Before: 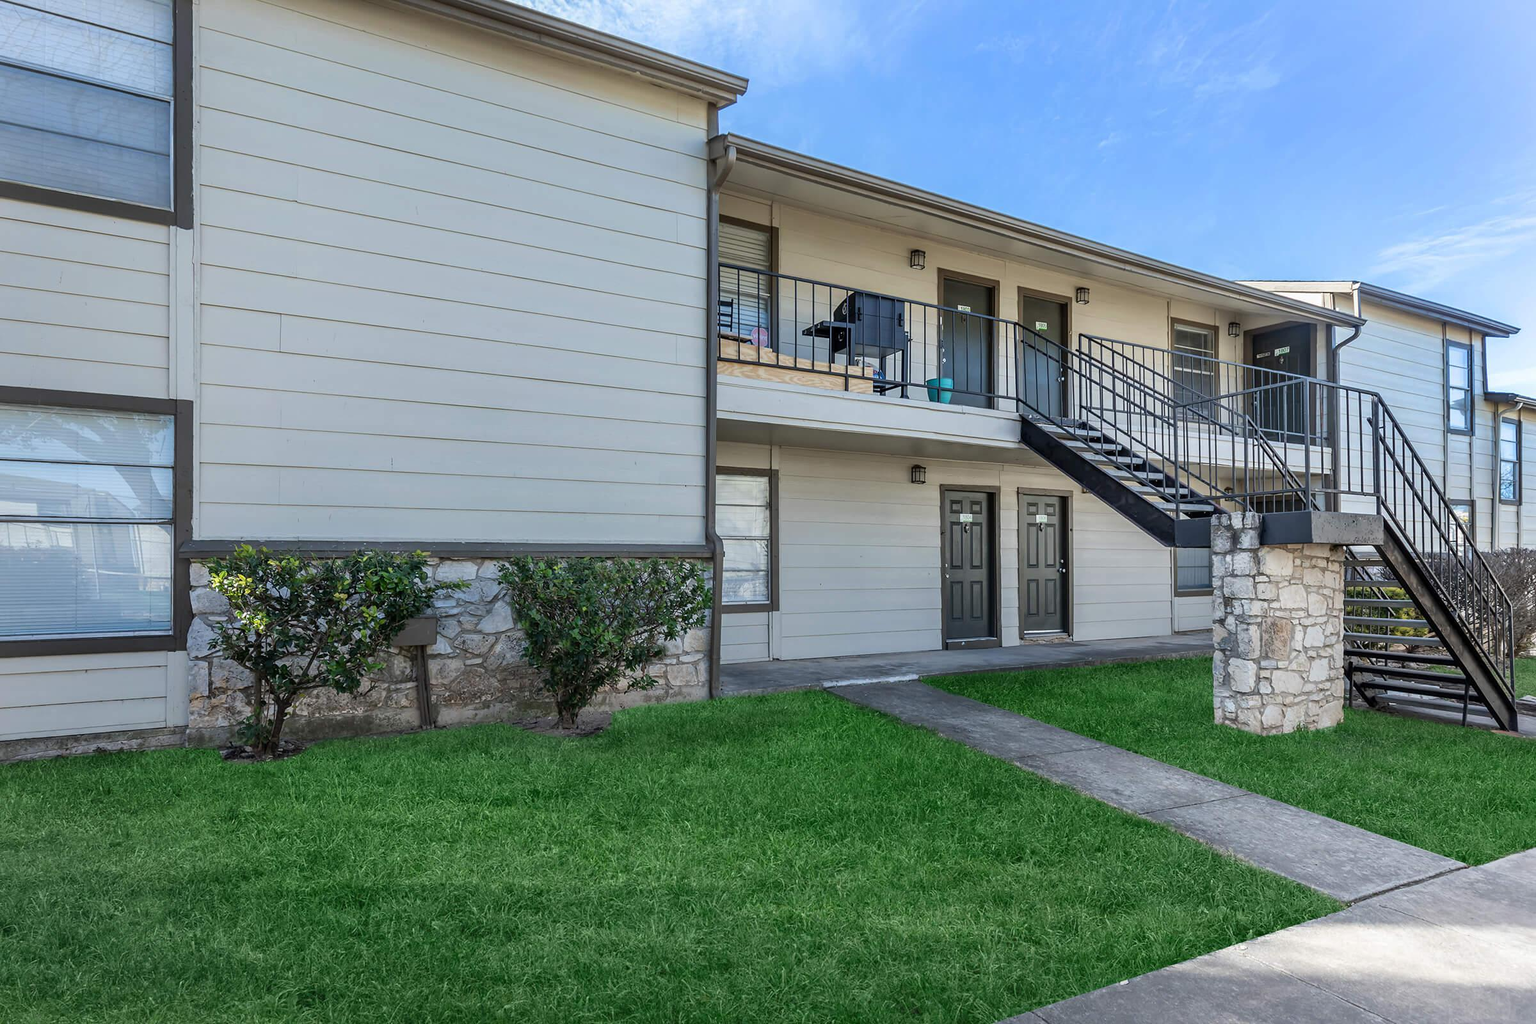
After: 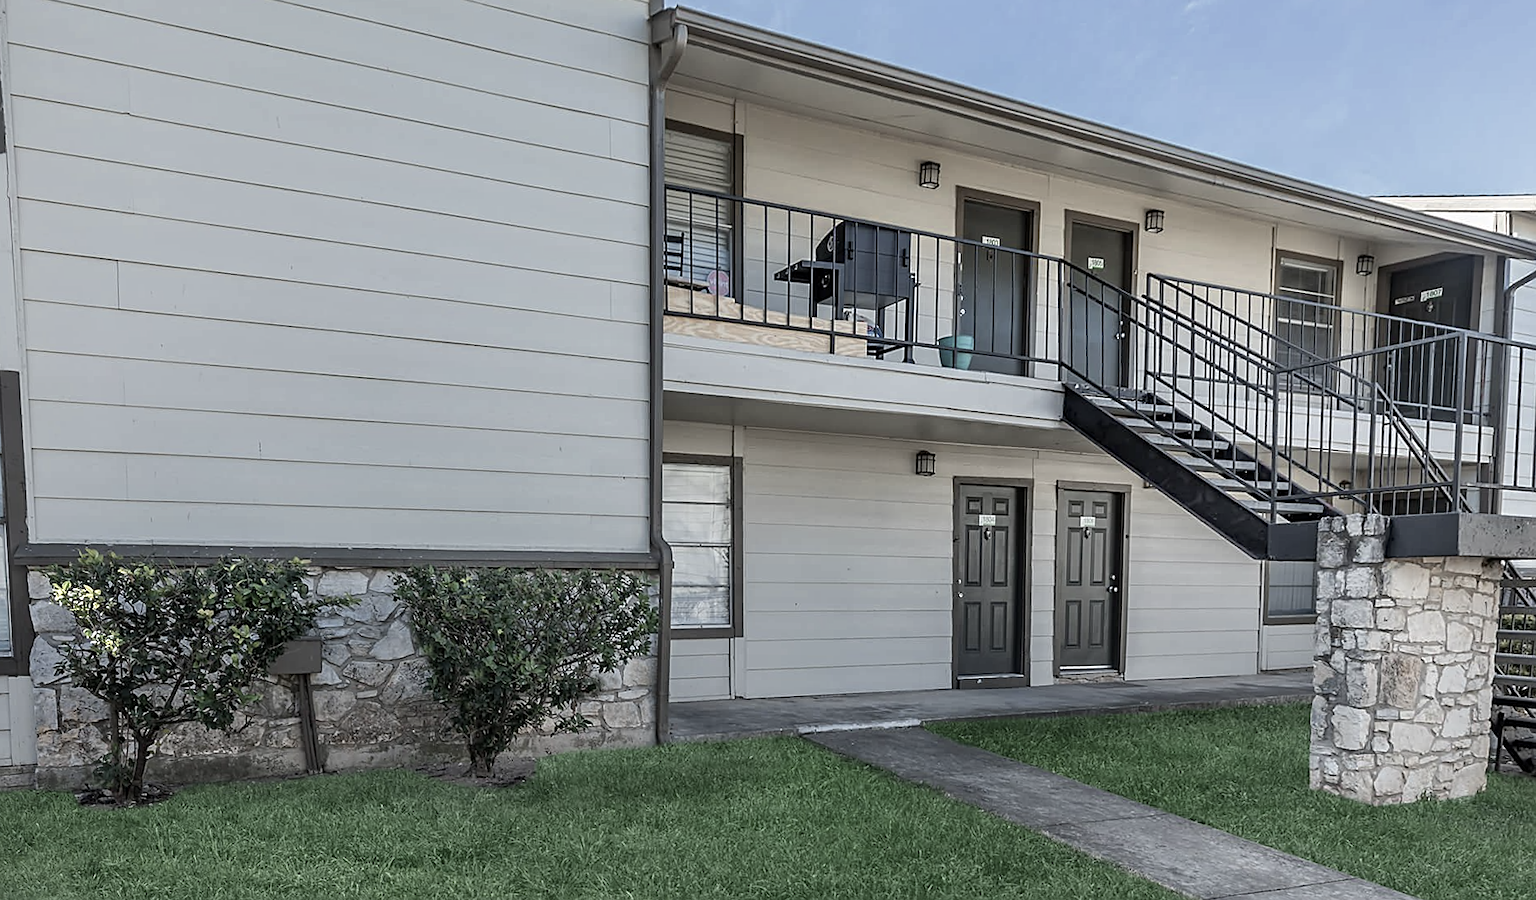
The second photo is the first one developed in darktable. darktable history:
color zones: curves: ch0 [(0, 0.6) (0.129, 0.585) (0.193, 0.596) (0.429, 0.5) (0.571, 0.5) (0.714, 0.5) (0.857, 0.5) (1, 0.6)]; ch1 [(0, 0.453) (0.112, 0.245) (0.213, 0.252) (0.429, 0.233) (0.571, 0.231) (0.683, 0.242) (0.857, 0.296) (1, 0.453)]
rotate and perspective: rotation 0.062°, lens shift (vertical) 0.115, lens shift (horizontal) -0.133, crop left 0.047, crop right 0.94, crop top 0.061, crop bottom 0.94
sharpen: on, module defaults
crop: left 7.856%, top 11.836%, right 10.12%, bottom 15.387%
